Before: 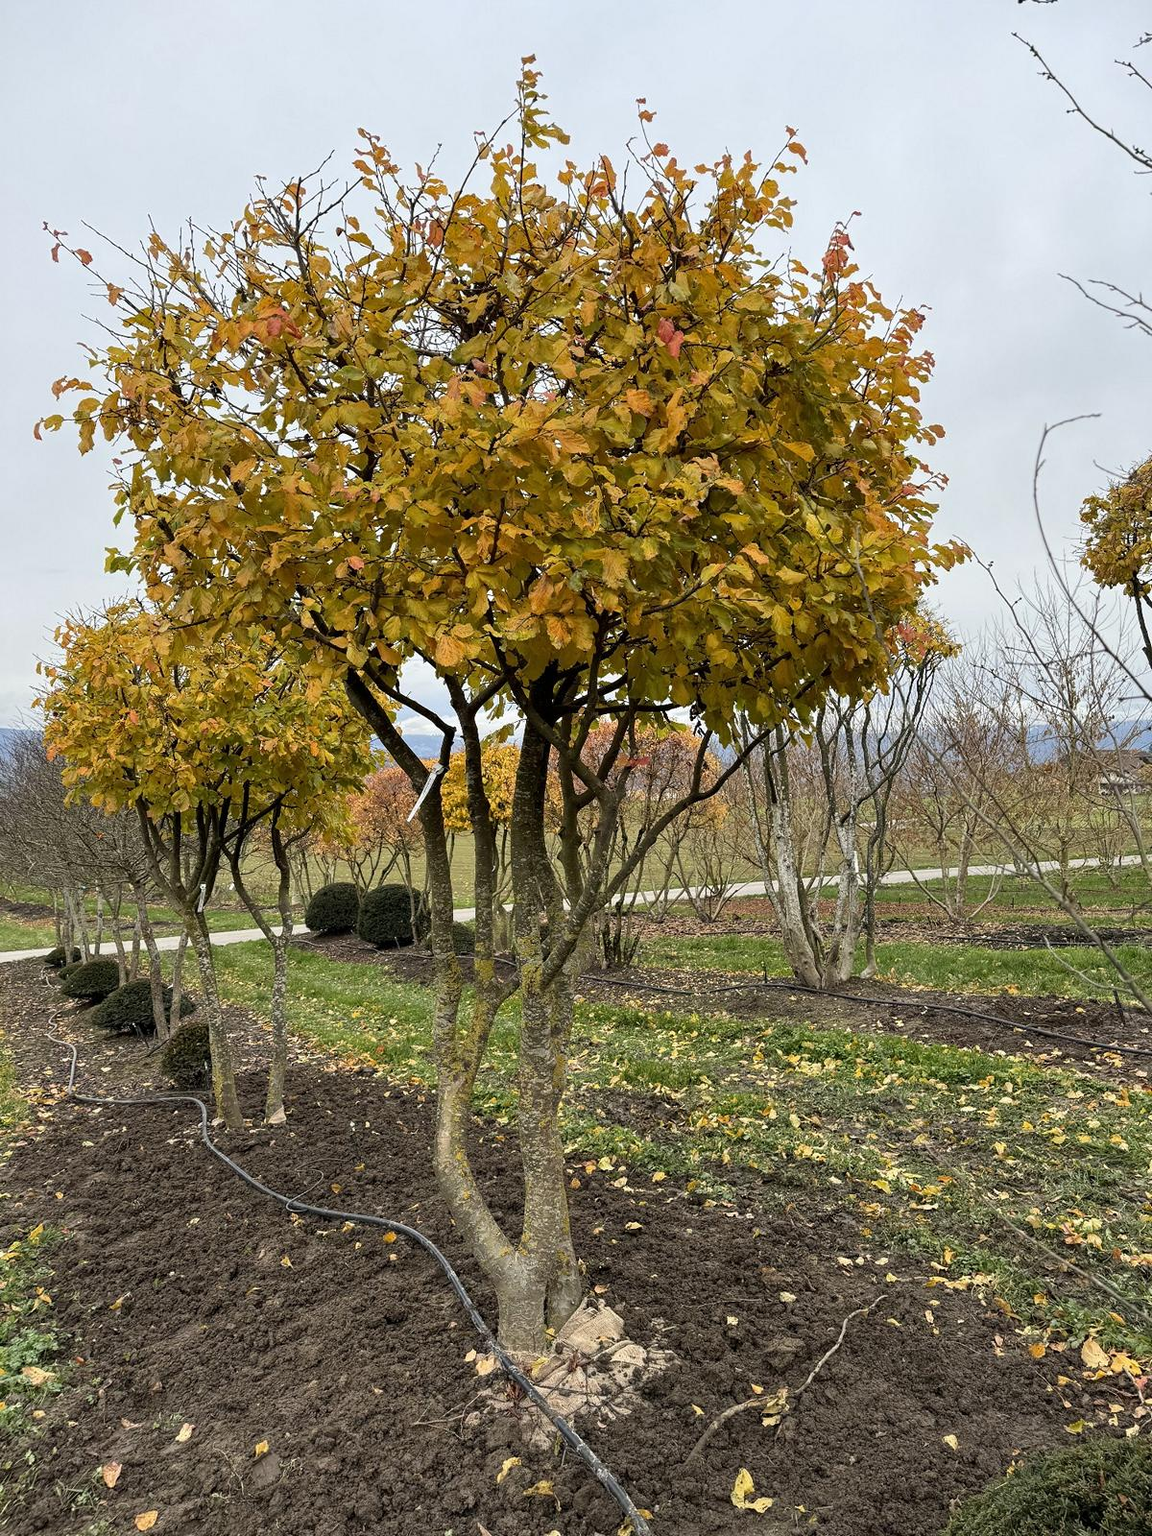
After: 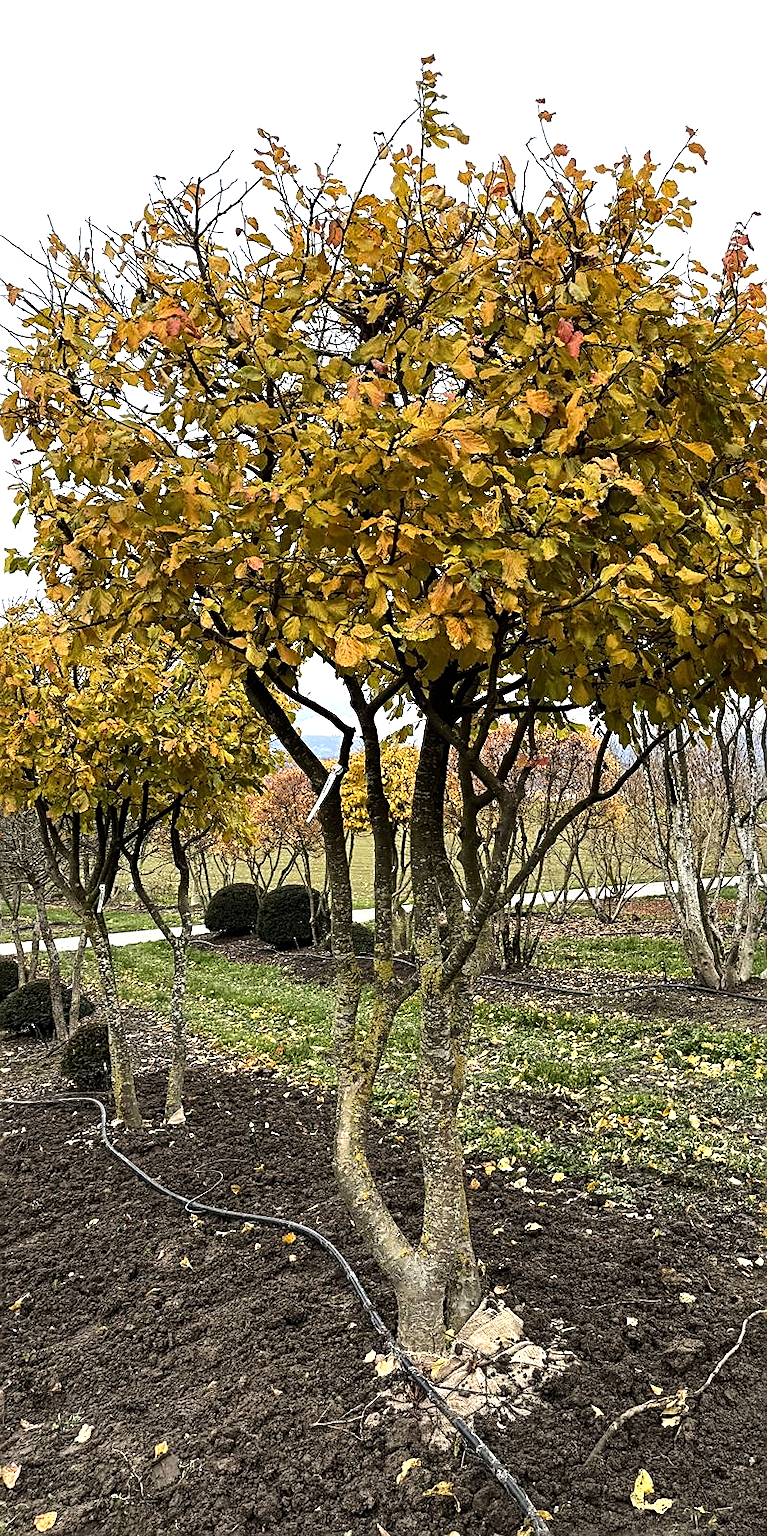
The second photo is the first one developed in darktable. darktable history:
tone equalizer: -8 EV -0.75 EV, -7 EV -0.7 EV, -6 EV -0.6 EV, -5 EV -0.4 EV, -3 EV 0.4 EV, -2 EV 0.6 EV, -1 EV 0.7 EV, +0 EV 0.75 EV, edges refinement/feathering 500, mask exposure compensation -1.57 EV, preserve details no
crop and rotate: left 8.786%, right 24.548%
sharpen: on, module defaults
